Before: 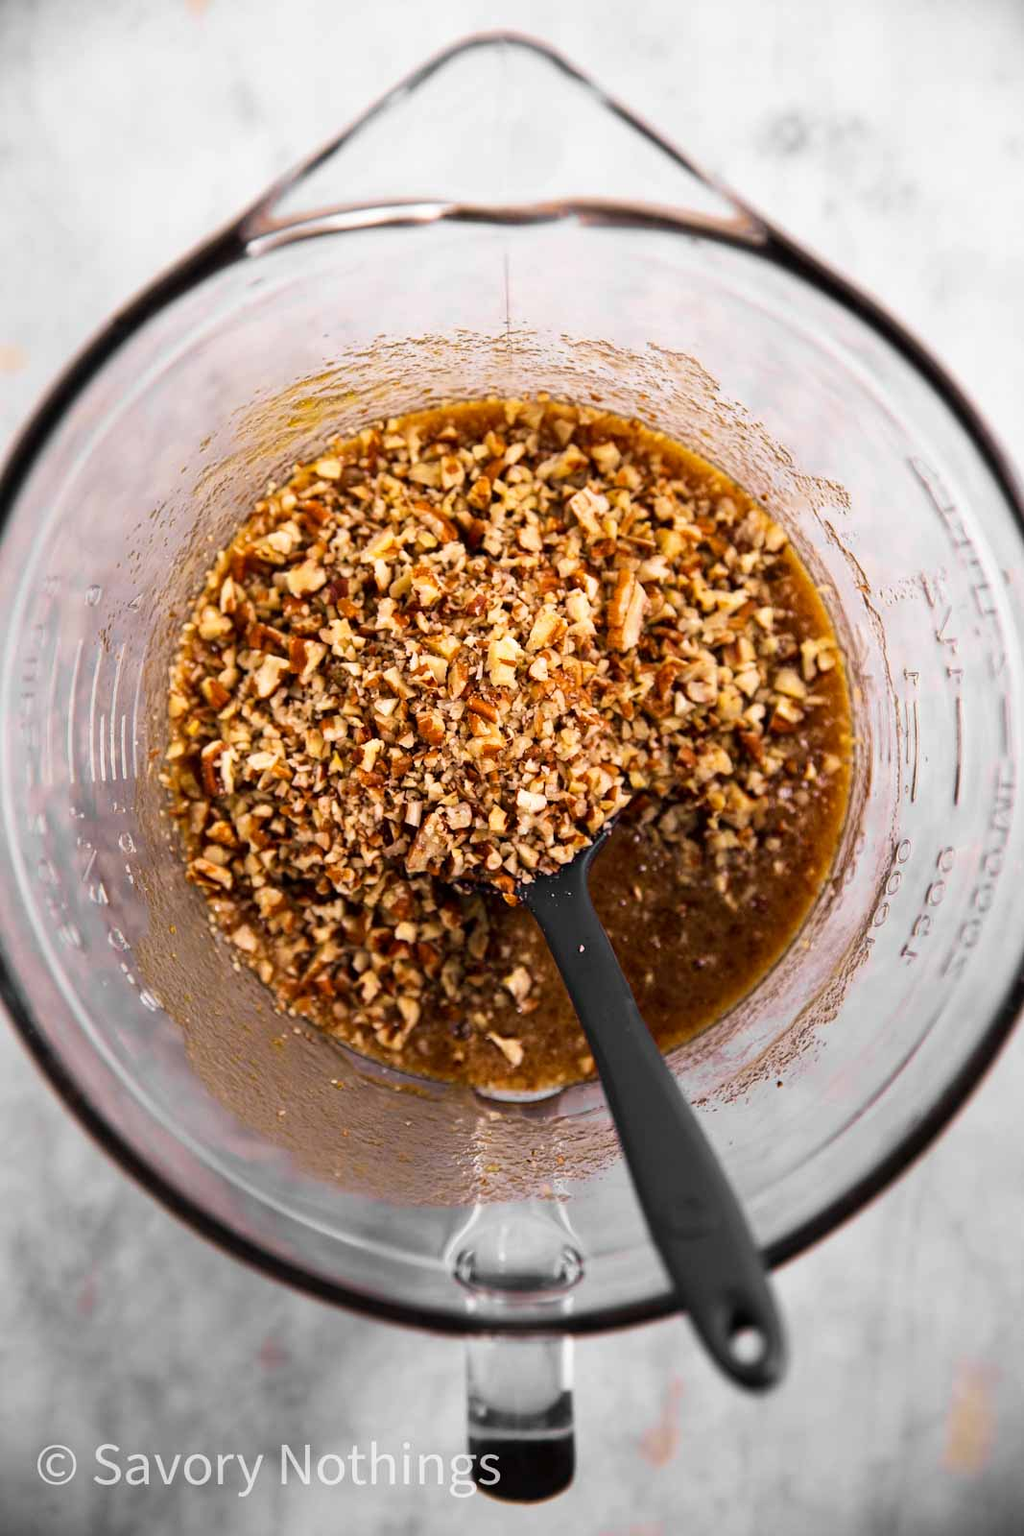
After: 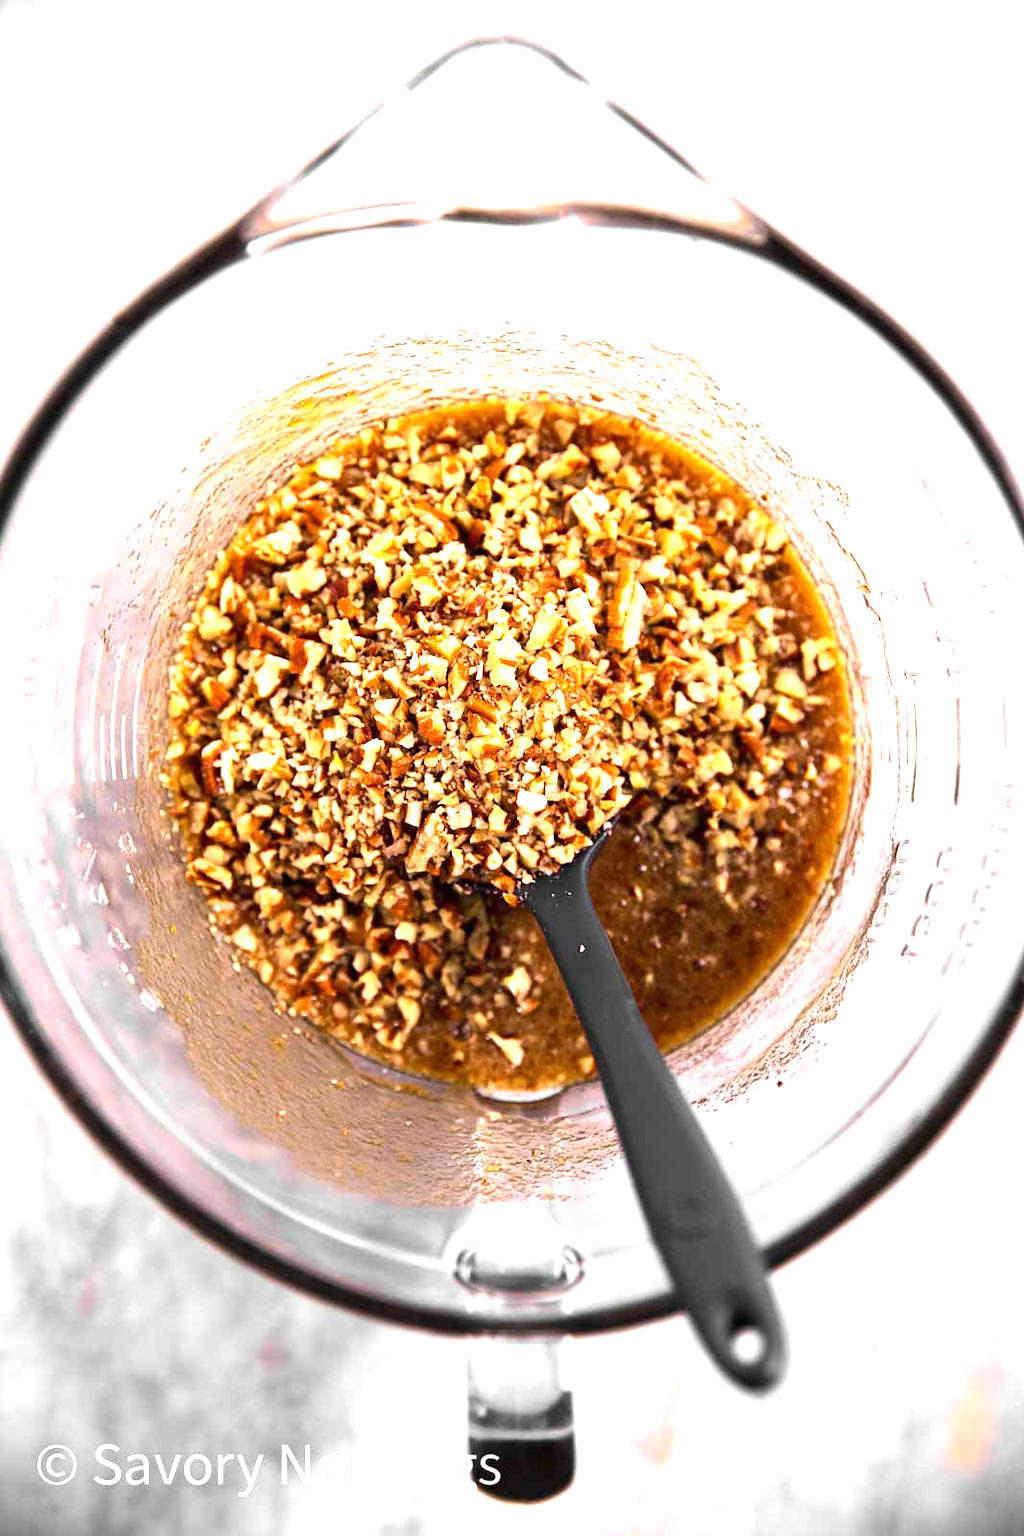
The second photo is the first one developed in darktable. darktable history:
contrast brightness saturation: contrast 0.048
exposure: exposure 1.164 EV, compensate exposure bias true, compensate highlight preservation false
levels: mode automatic, levels [0.016, 0.492, 0.969]
